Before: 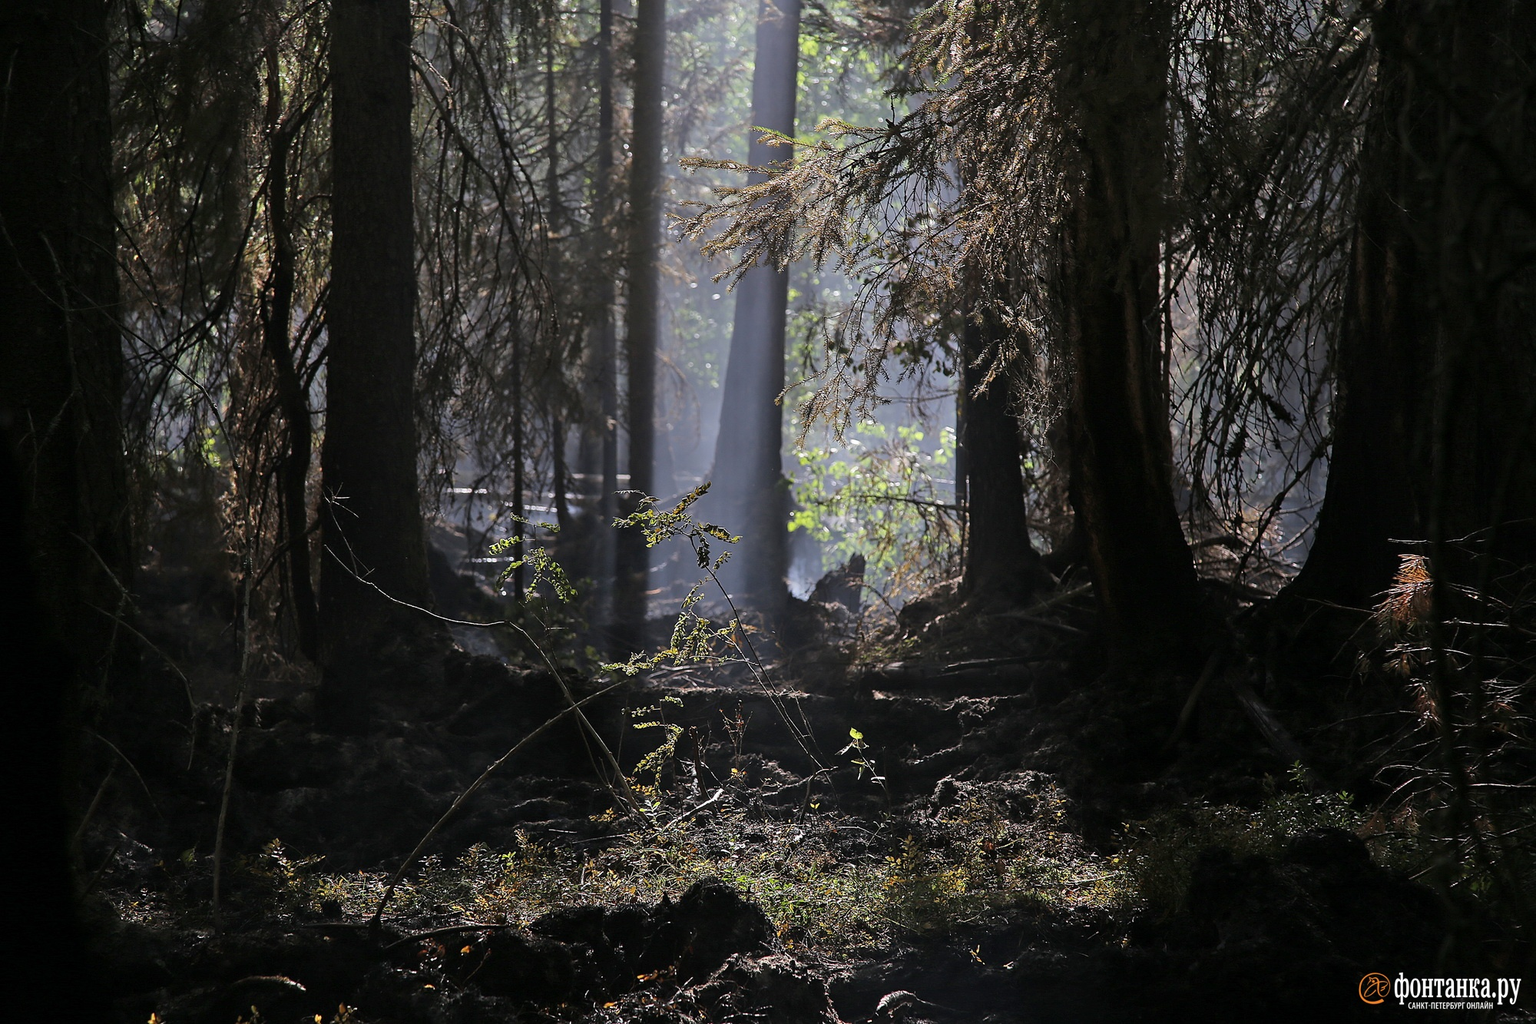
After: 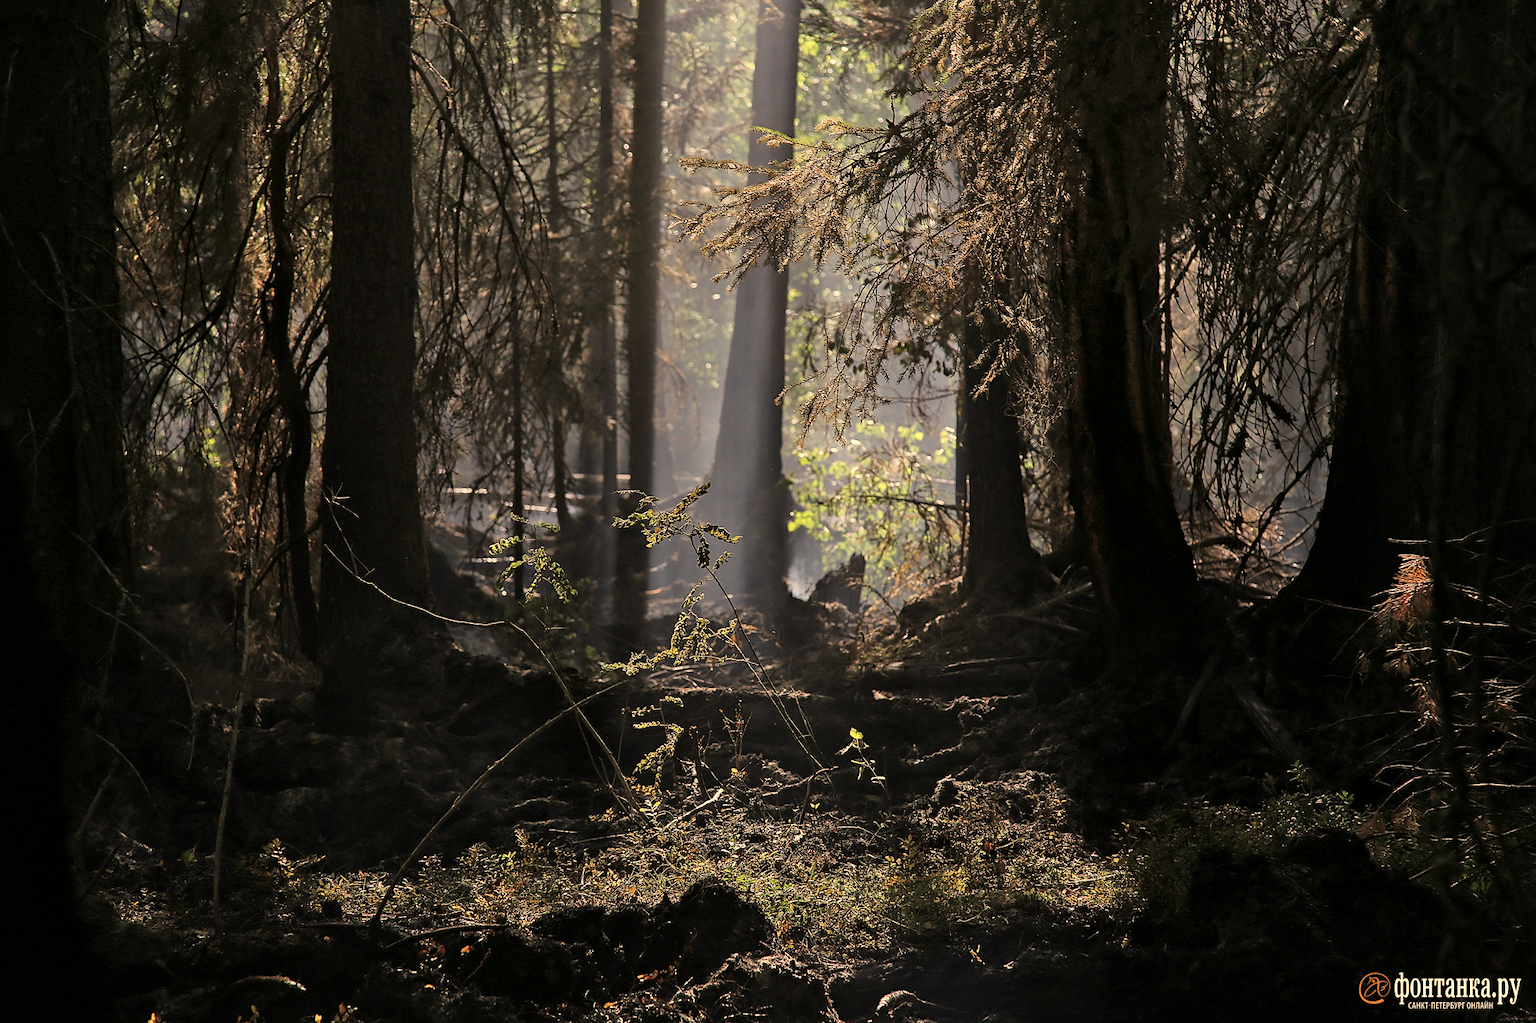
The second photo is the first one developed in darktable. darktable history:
white balance: red 1.123, blue 0.83
local contrast: mode bilateral grid, contrast 20, coarseness 50, detail 120%, midtone range 0.2
